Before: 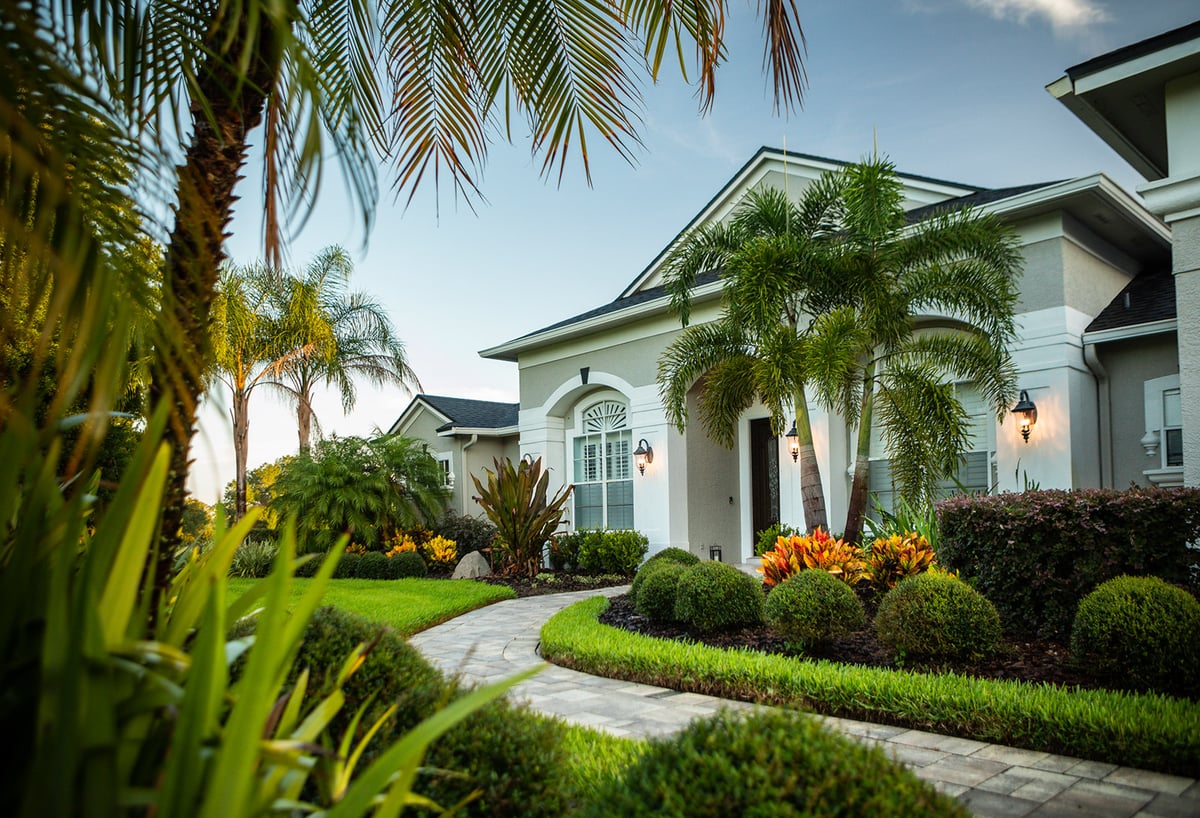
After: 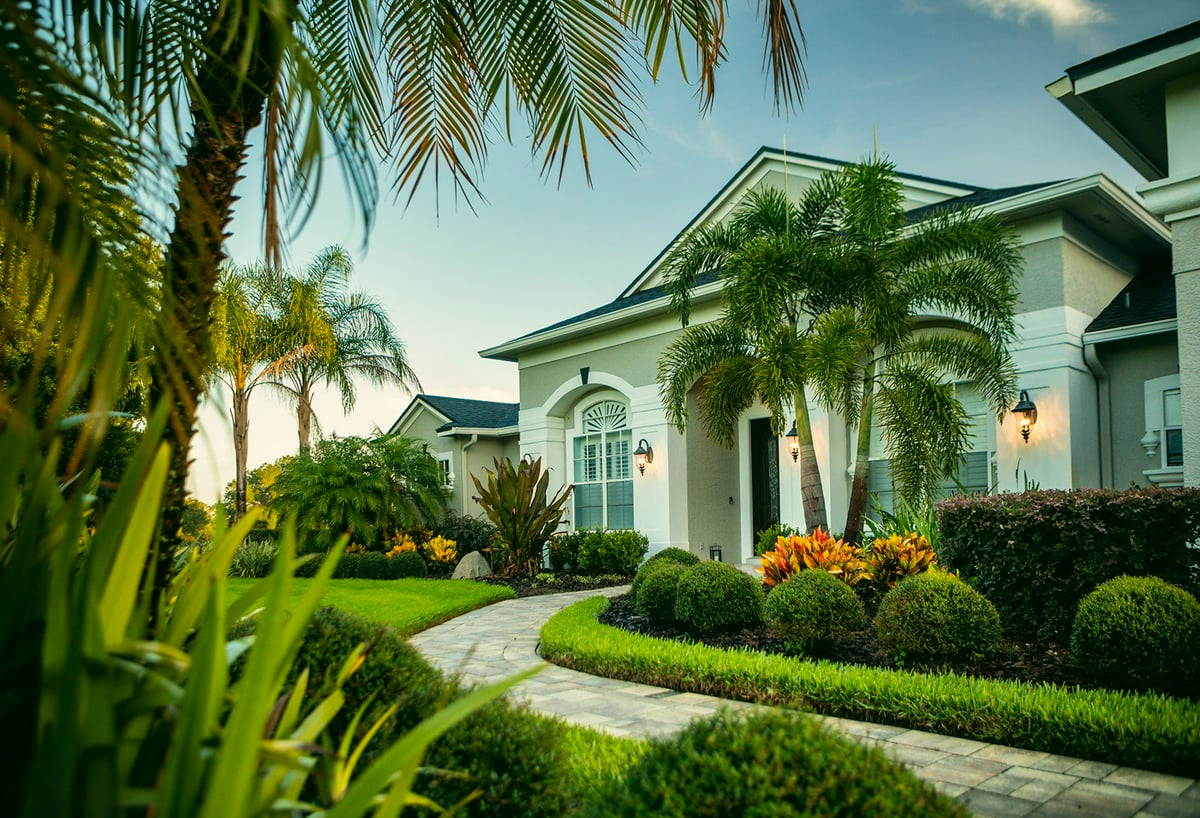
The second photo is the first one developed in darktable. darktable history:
shadows and highlights: shadows 43.74, white point adjustment -1.29, soften with gaussian
velvia: on, module defaults
color correction: highlights a* -0.5, highlights b* 9.12, shadows a* -9.32, shadows b* 1.29
